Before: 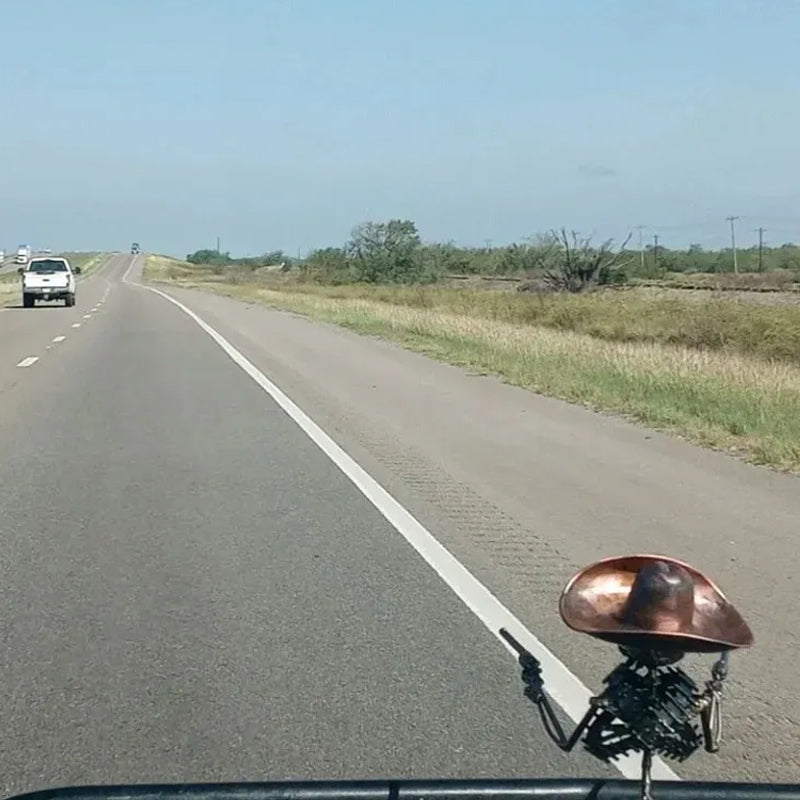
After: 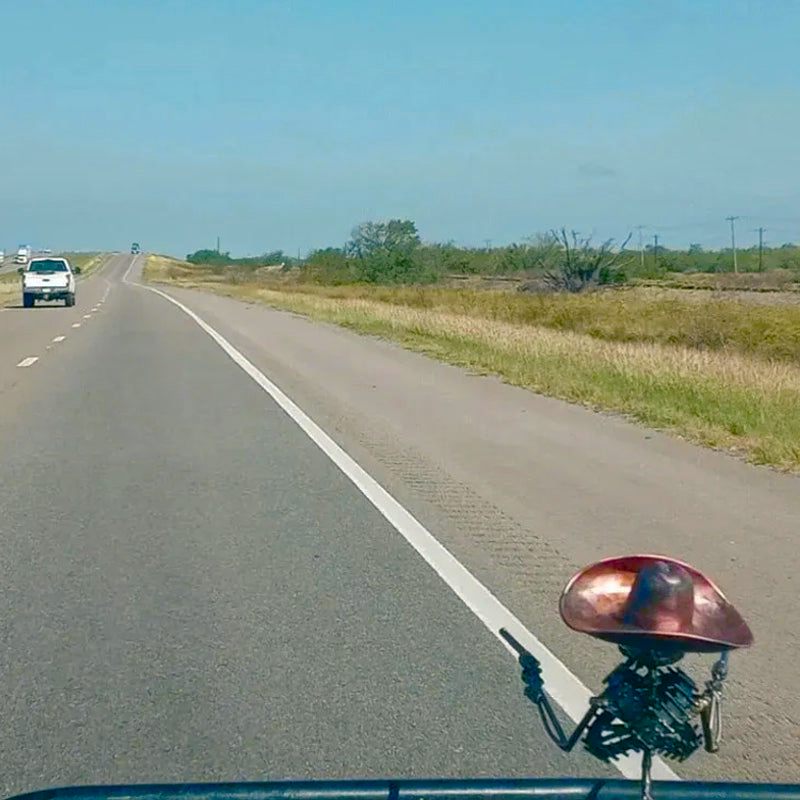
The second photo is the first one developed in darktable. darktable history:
color correction: highlights b* -0.027, saturation 1.13
color balance rgb: shadows lift › chroma 5.571%, shadows lift › hue 239.73°, linear chroma grading › global chroma 15.066%, perceptual saturation grading › global saturation 20%, perceptual saturation grading › highlights -24.902%, perceptual saturation grading › shadows 49.959%, hue shift -10.59°
shadows and highlights: on, module defaults
